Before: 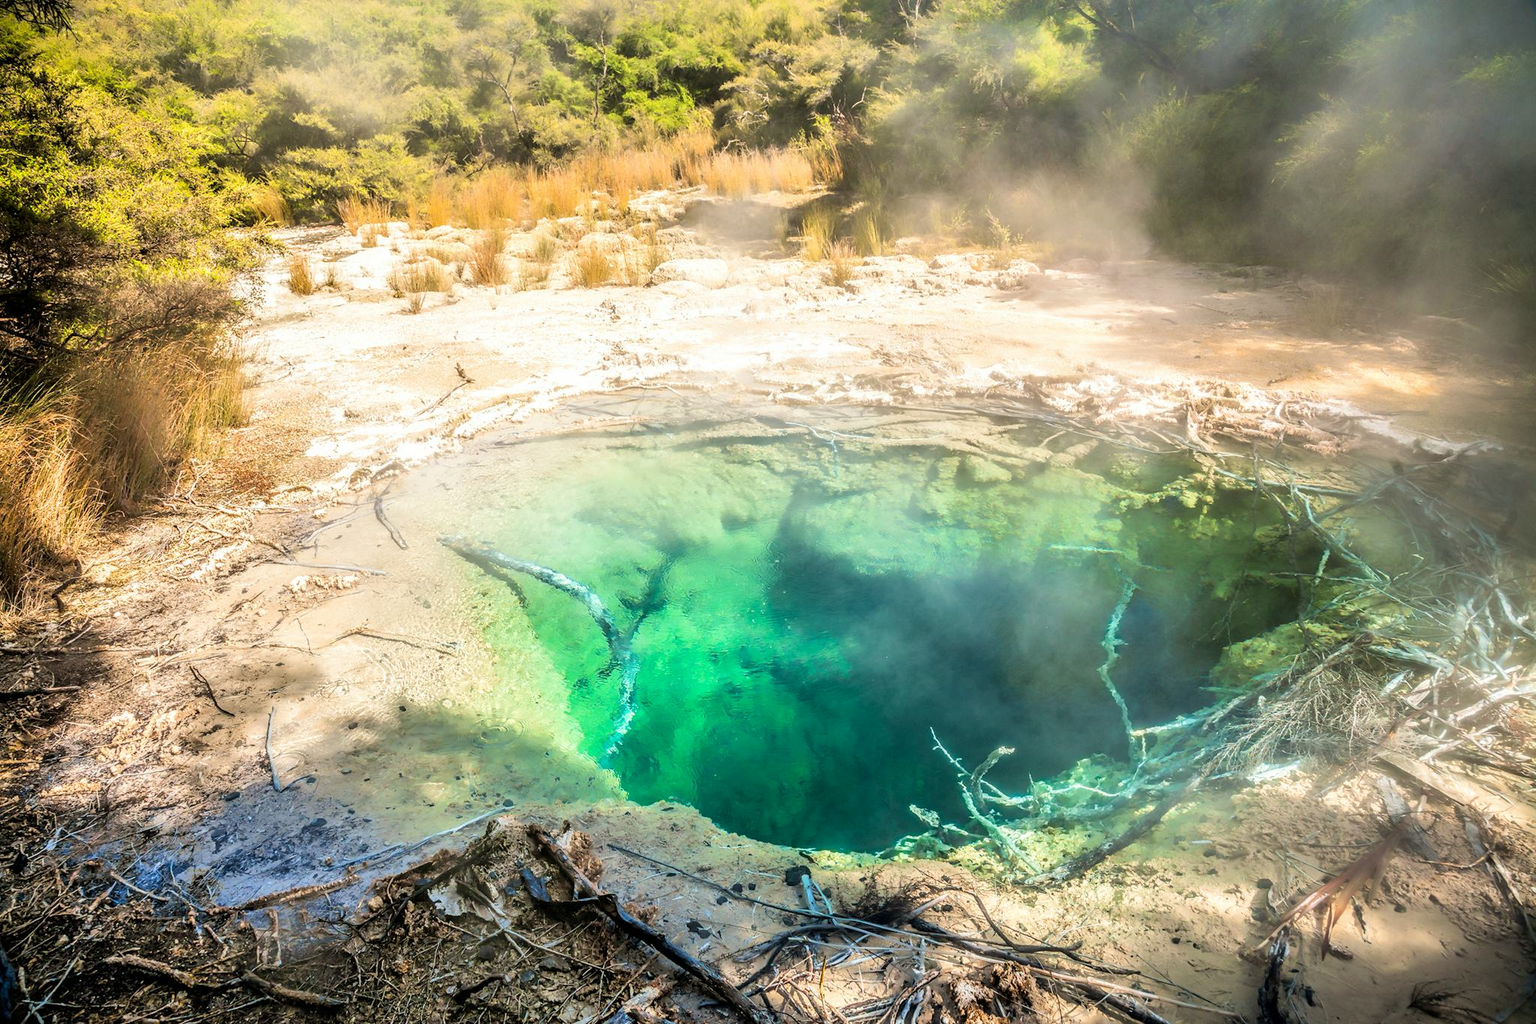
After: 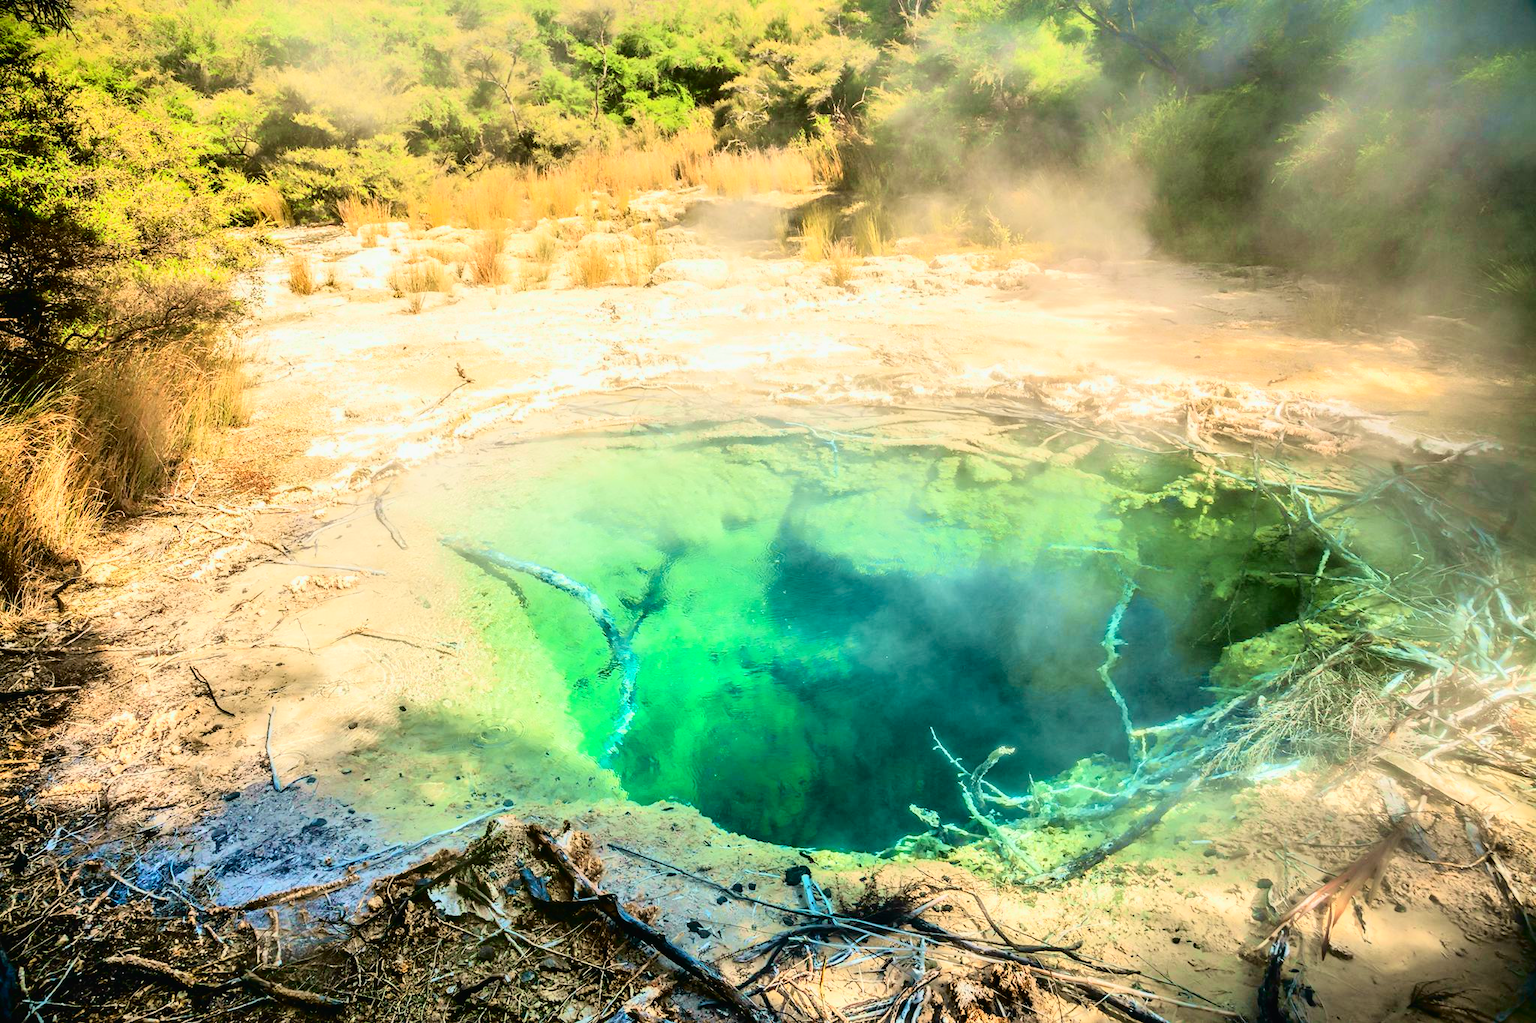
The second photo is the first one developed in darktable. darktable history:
white balance: emerald 1
tone curve: curves: ch0 [(0, 0.014) (0.17, 0.099) (0.392, 0.438) (0.725, 0.828) (0.872, 0.918) (1, 0.981)]; ch1 [(0, 0) (0.402, 0.36) (0.488, 0.466) (0.5, 0.499) (0.515, 0.515) (0.574, 0.595) (0.619, 0.65) (0.701, 0.725) (1, 1)]; ch2 [(0, 0) (0.432, 0.422) (0.486, 0.49) (0.503, 0.503) (0.523, 0.554) (0.562, 0.606) (0.644, 0.694) (0.717, 0.753) (1, 0.991)], color space Lab, independent channels
